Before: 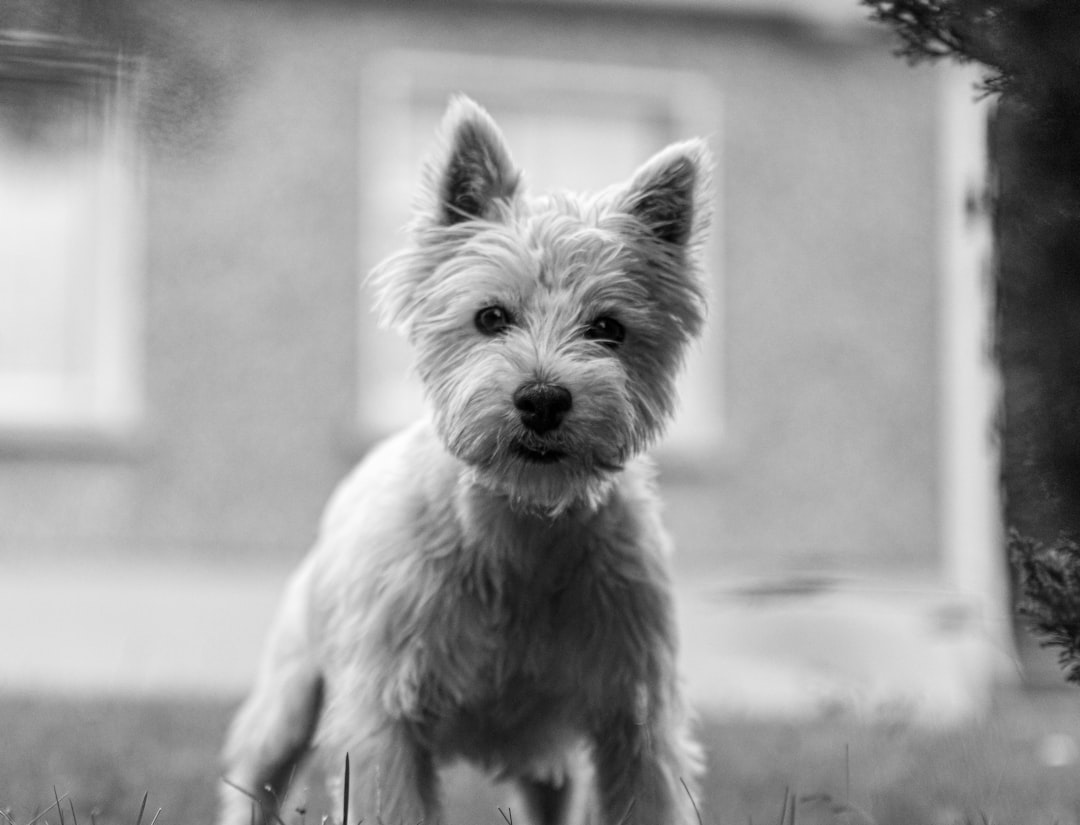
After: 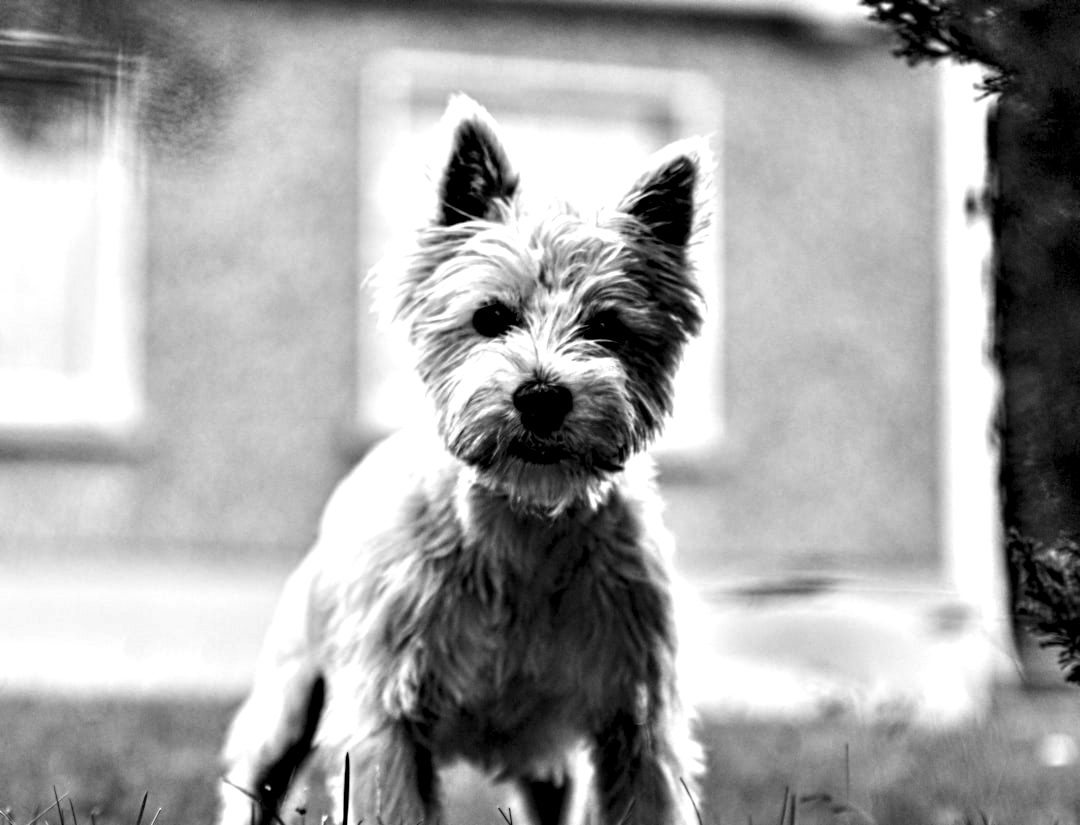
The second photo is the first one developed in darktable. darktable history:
contrast equalizer: octaves 7, y [[0.48, 0.654, 0.731, 0.706, 0.772, 0.382], [0.55 ×6], [0 ×6], [0 ×6], [0 ×6]]
tone equalizer: -8 EV -0.001 EV, -7 EV 0.001 EV, -6 EV -0.002 EV, -5 EV -0.003 EV, -4 EV -0.062 EV, -3 EV -0.222 EV, -2 EV -0.267 EV, -1 EV 0.105 EV, +0 EV 0.303 EV
